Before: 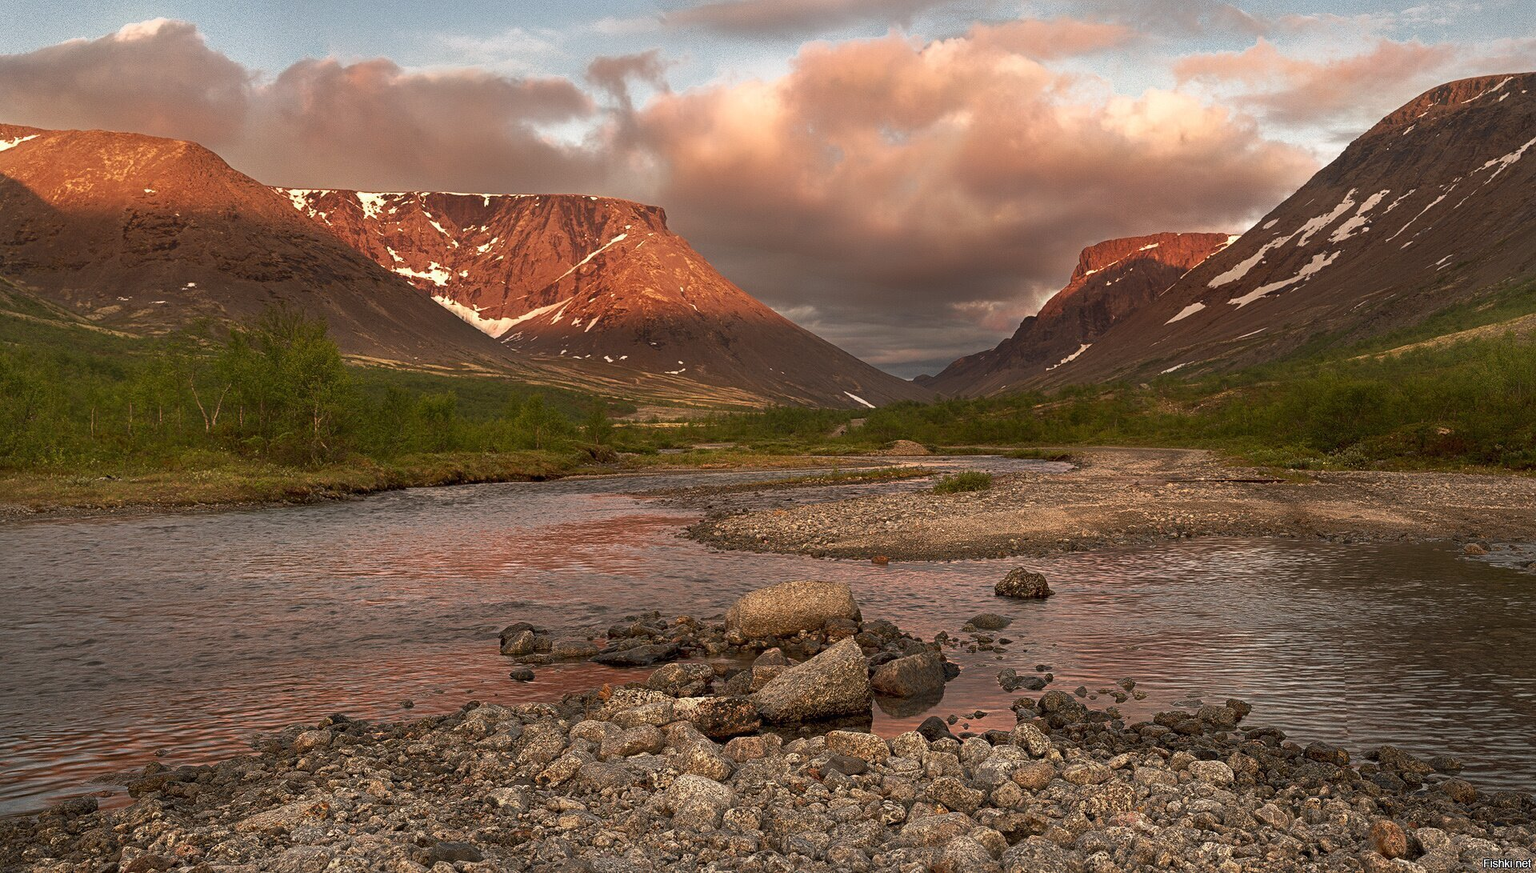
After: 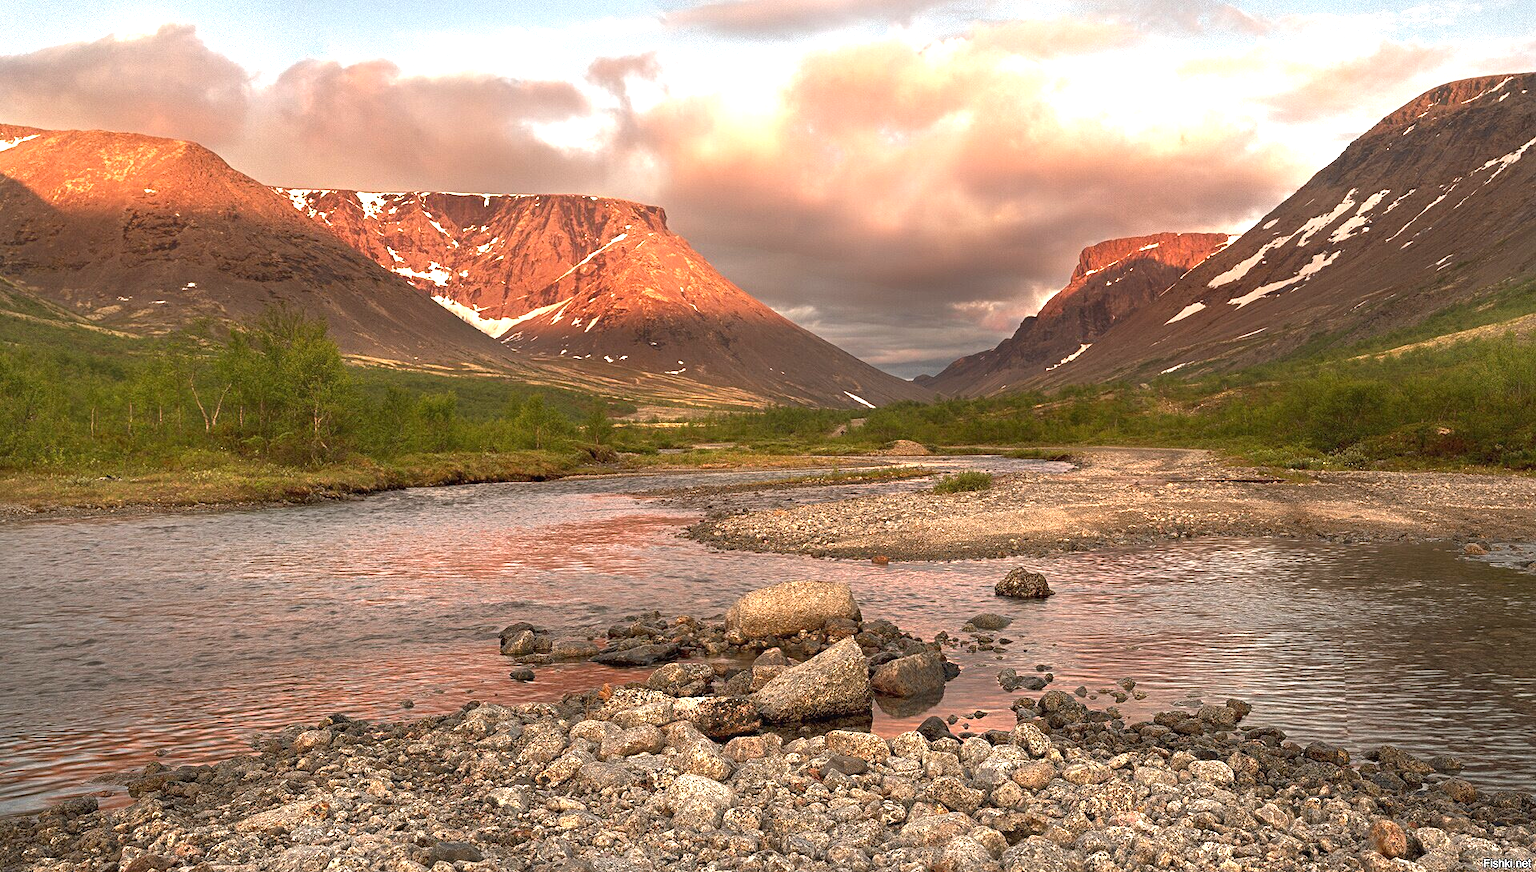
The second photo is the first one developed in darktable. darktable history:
tone equalizer: -8 EV -0.377 EV, -7 EV -0.422 EV, -6 EV -0.313 EV, -5 EV -0.232 EV, -3 EV 0.238 EV, -2 EV 0.315 EV, -1 EV 0.374 EV, +0 EV 0.387 EV, smoothing diameter 24.96%, edges refinement/feathering 6.13, preserve details guided filter
exposure: black level correction 0, exposure 0.702 EV, compensate exposure bias true, compensate highlight preservation false
